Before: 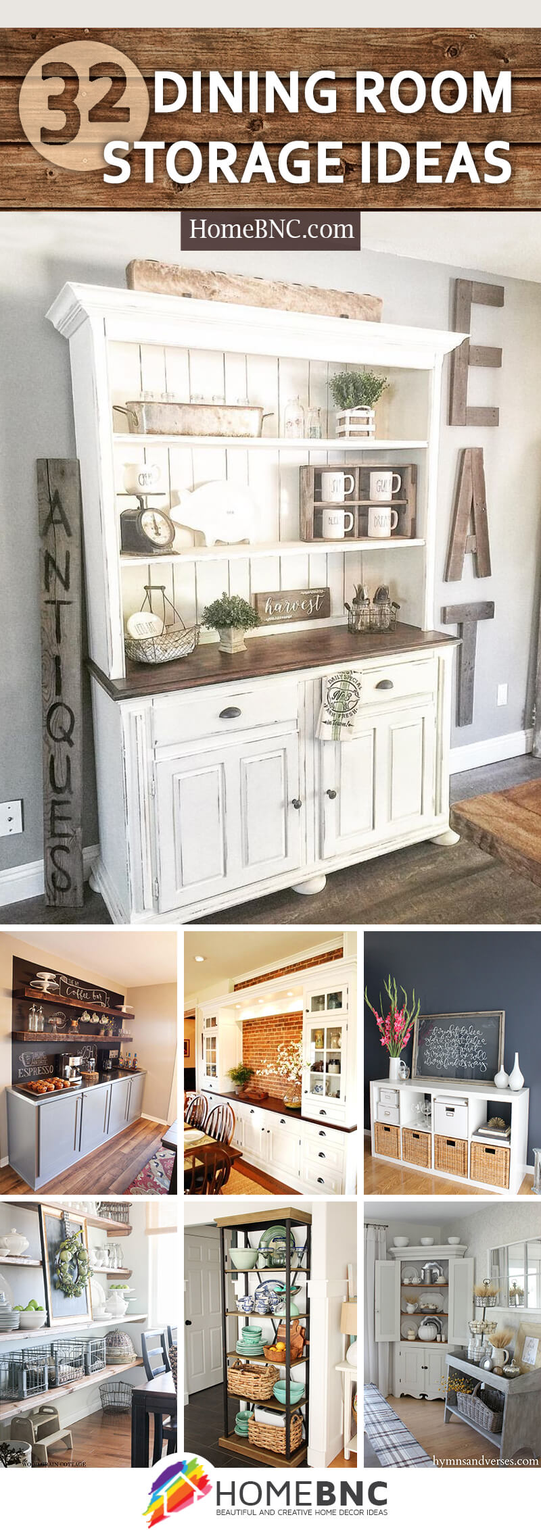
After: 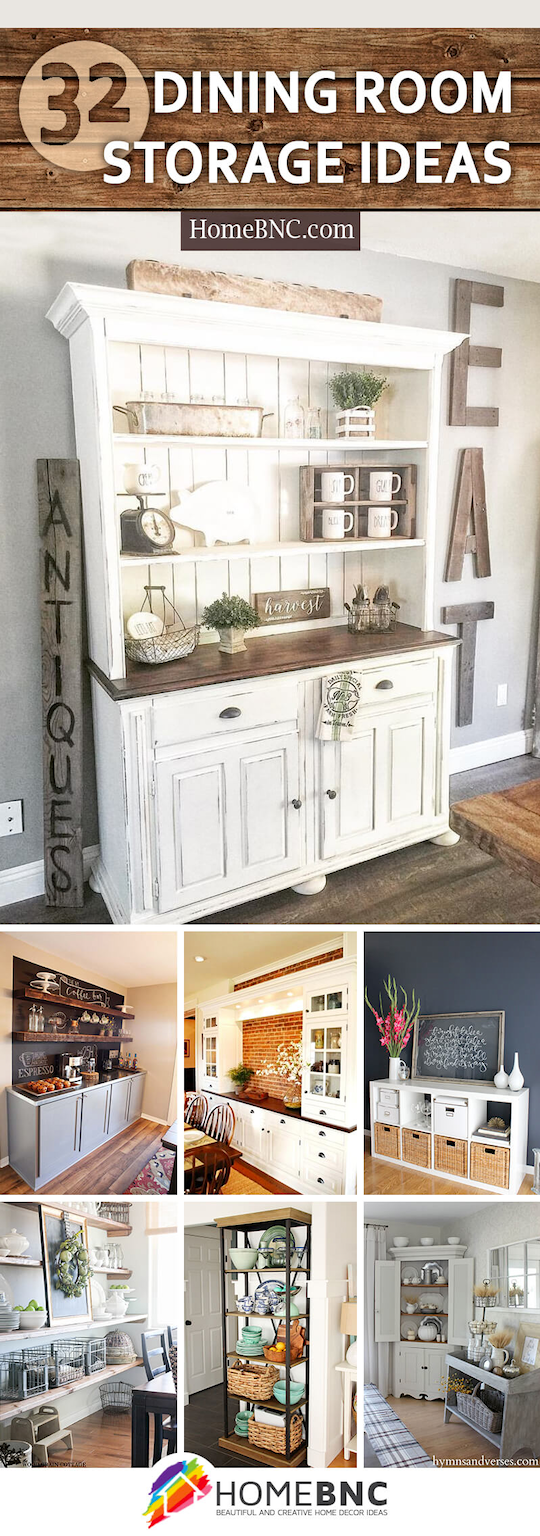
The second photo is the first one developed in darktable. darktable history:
vibrance: on, module defaults
exposure: black level correction 0.001, compensate highlight preservation false
